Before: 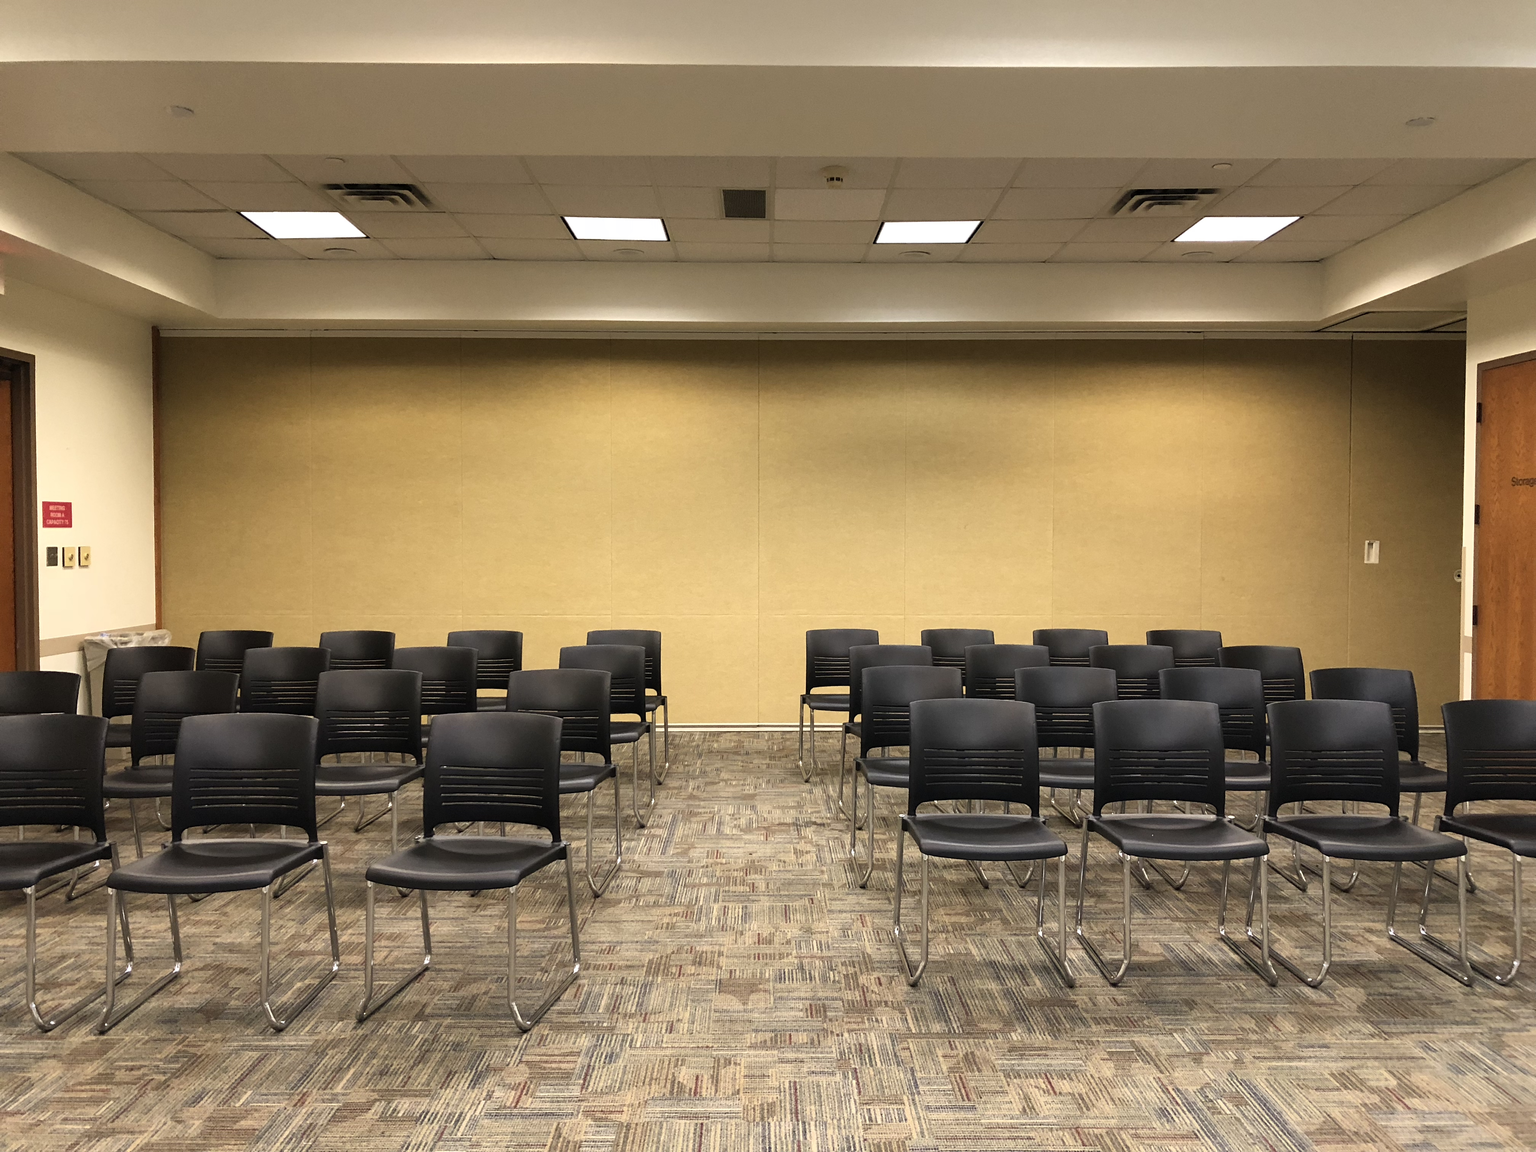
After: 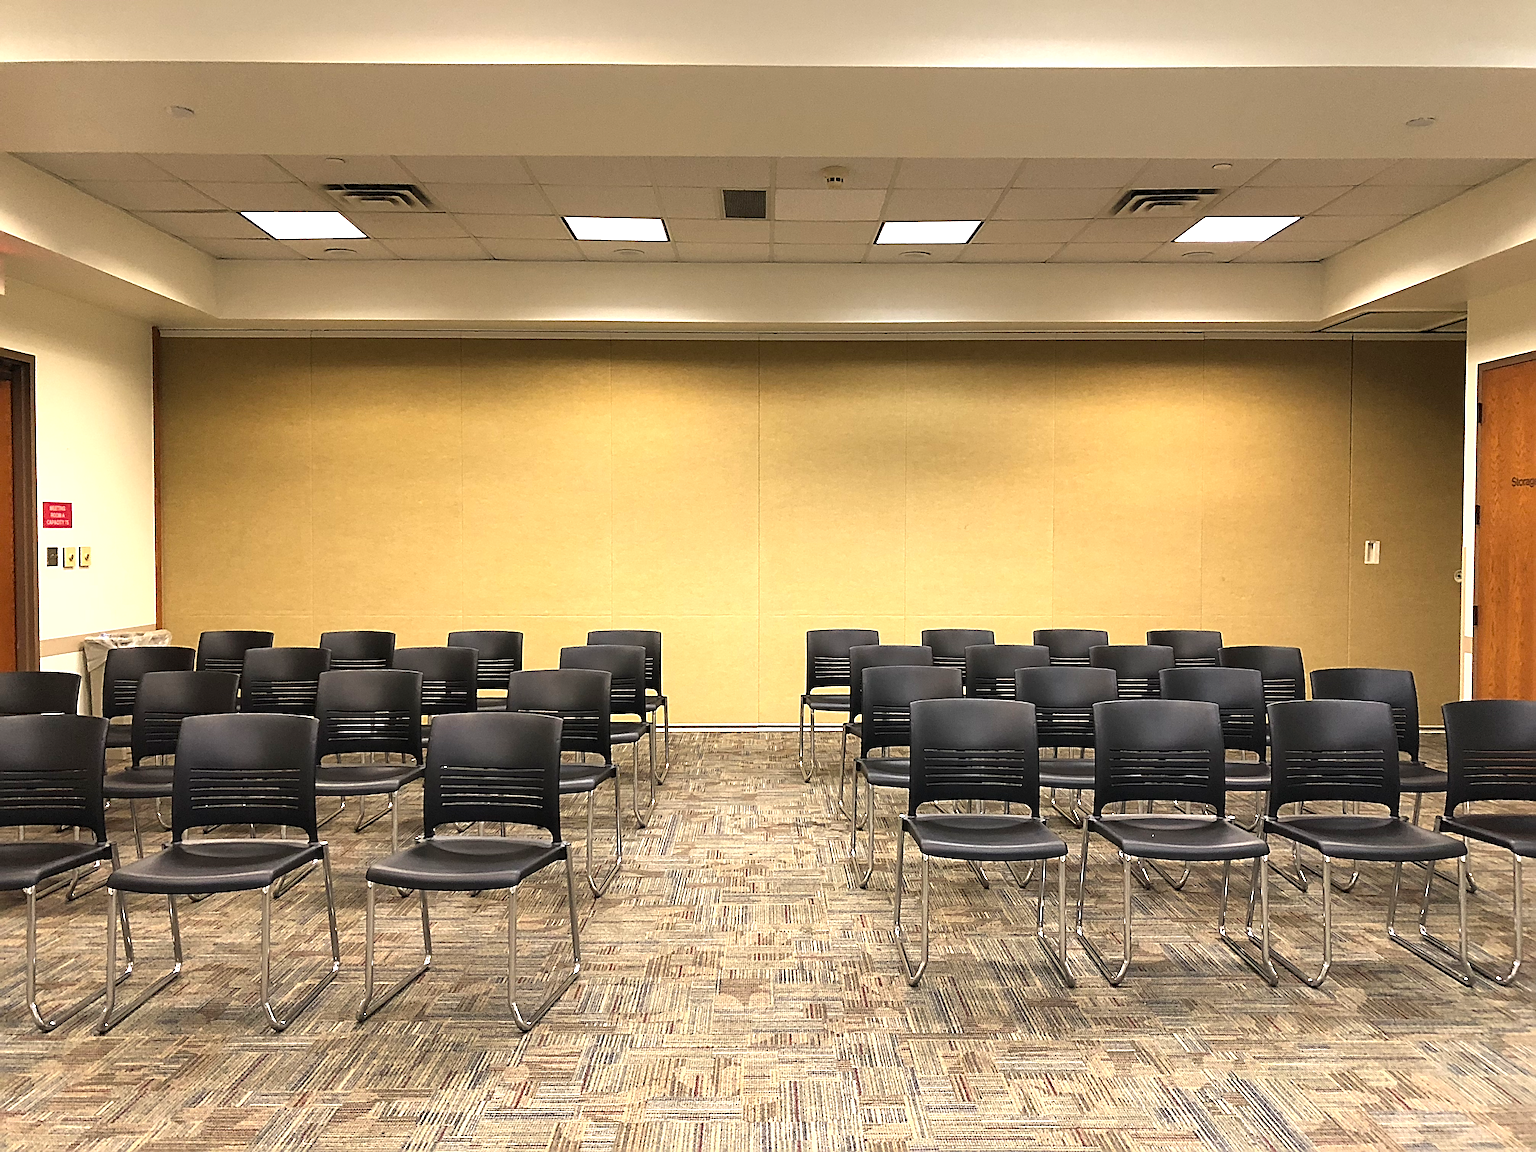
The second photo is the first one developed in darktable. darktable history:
exposure: exposure 0.507 EV, compensate highlight preservation false
sharpen: radius 3.69, amount 0.928
